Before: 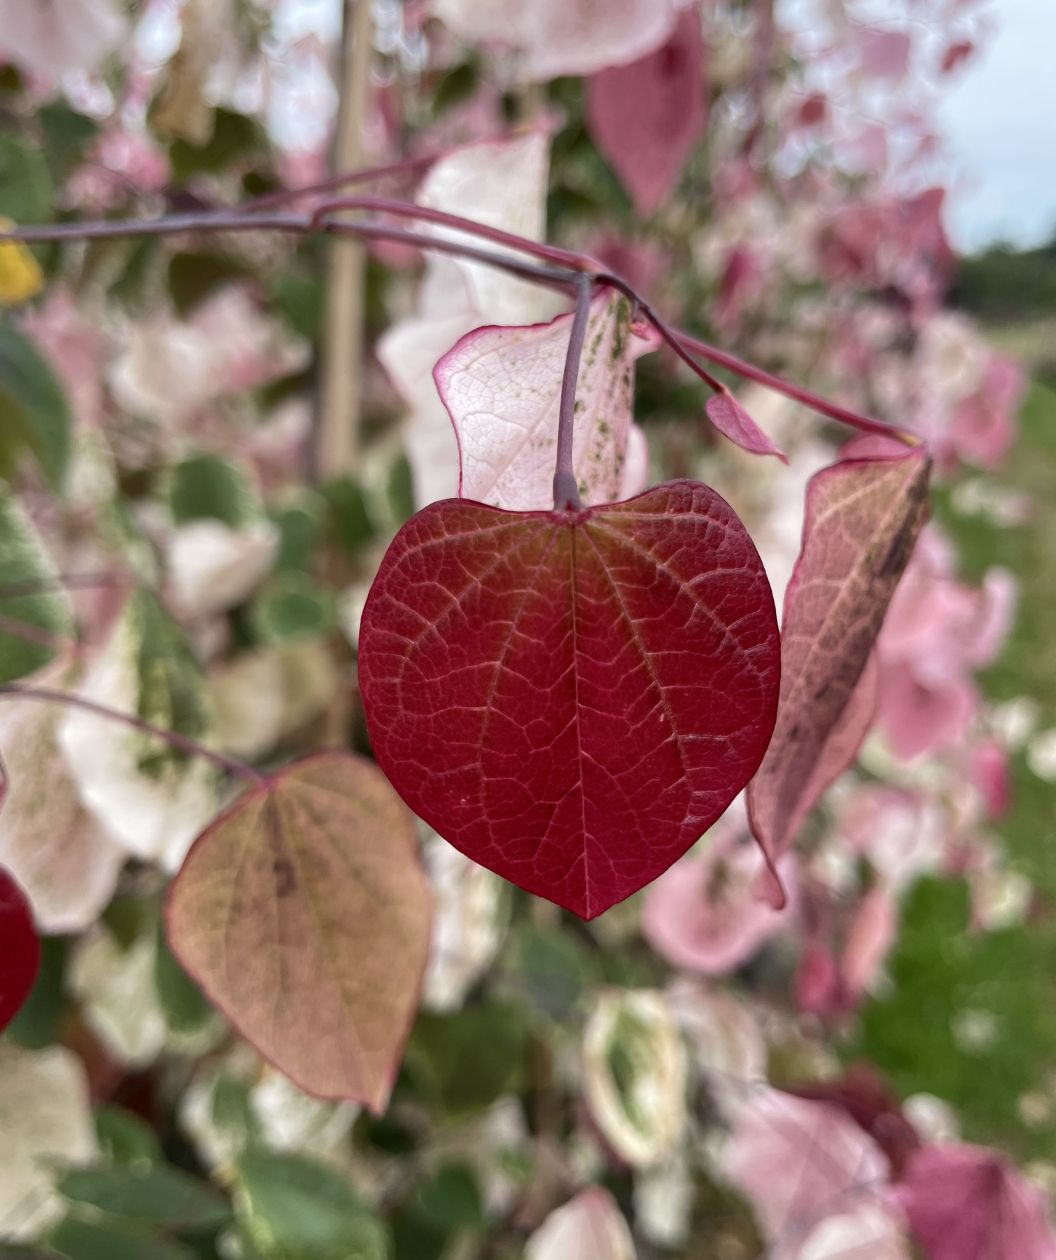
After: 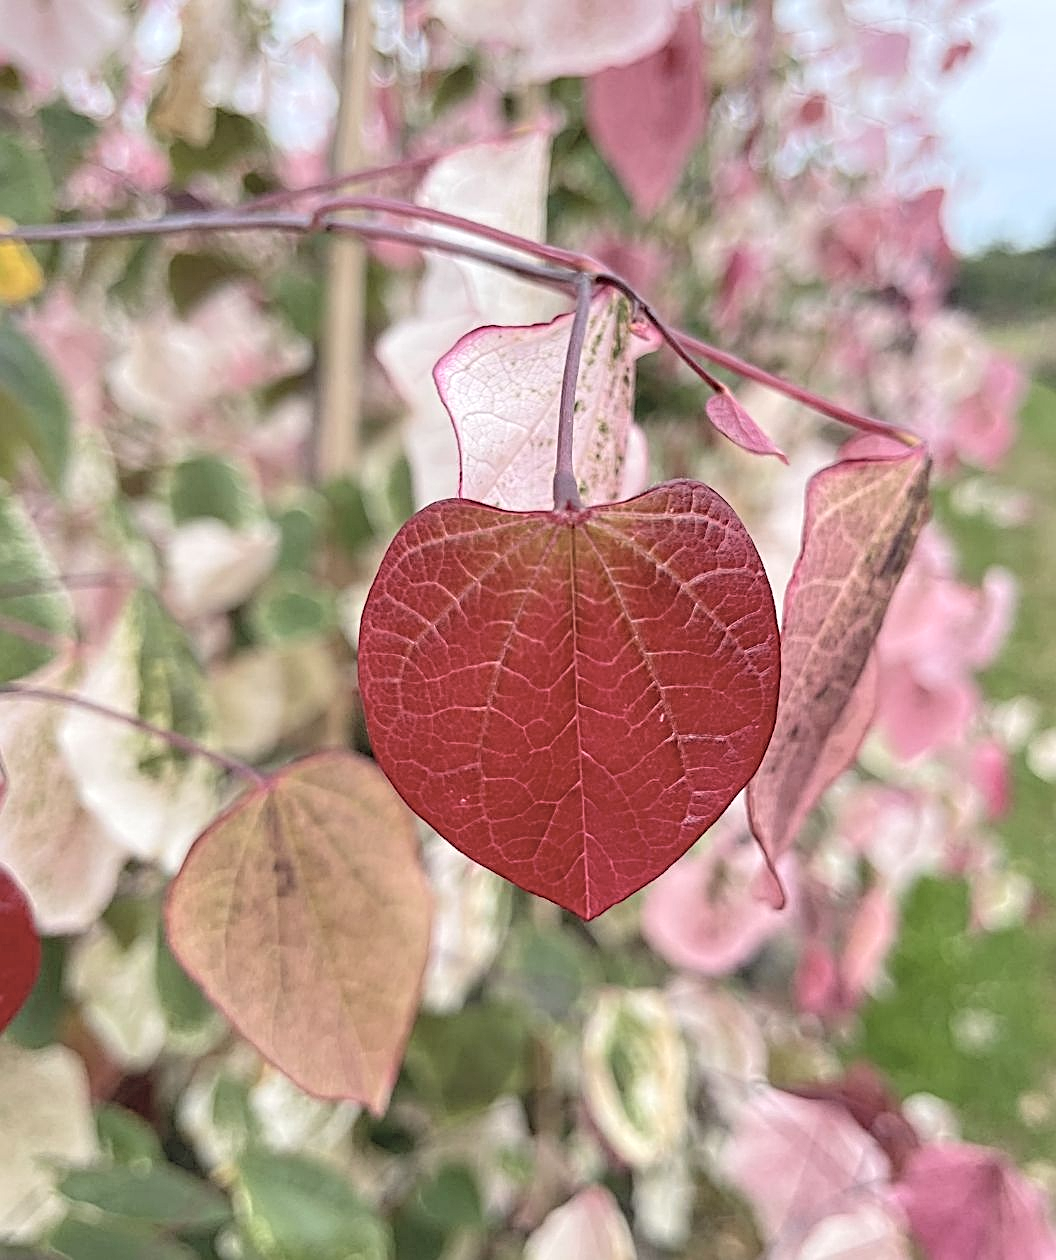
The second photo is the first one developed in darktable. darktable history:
contrast brightness saturation: brightness 0.28
contrast equalizer: y [[0.5, 0.5, 0.5, 0.539, 0.64, 0.611], [0.5 ×6], [0.5 ×6], [0 ×6], [0 ×6]]
sharpen: on, module defaults
